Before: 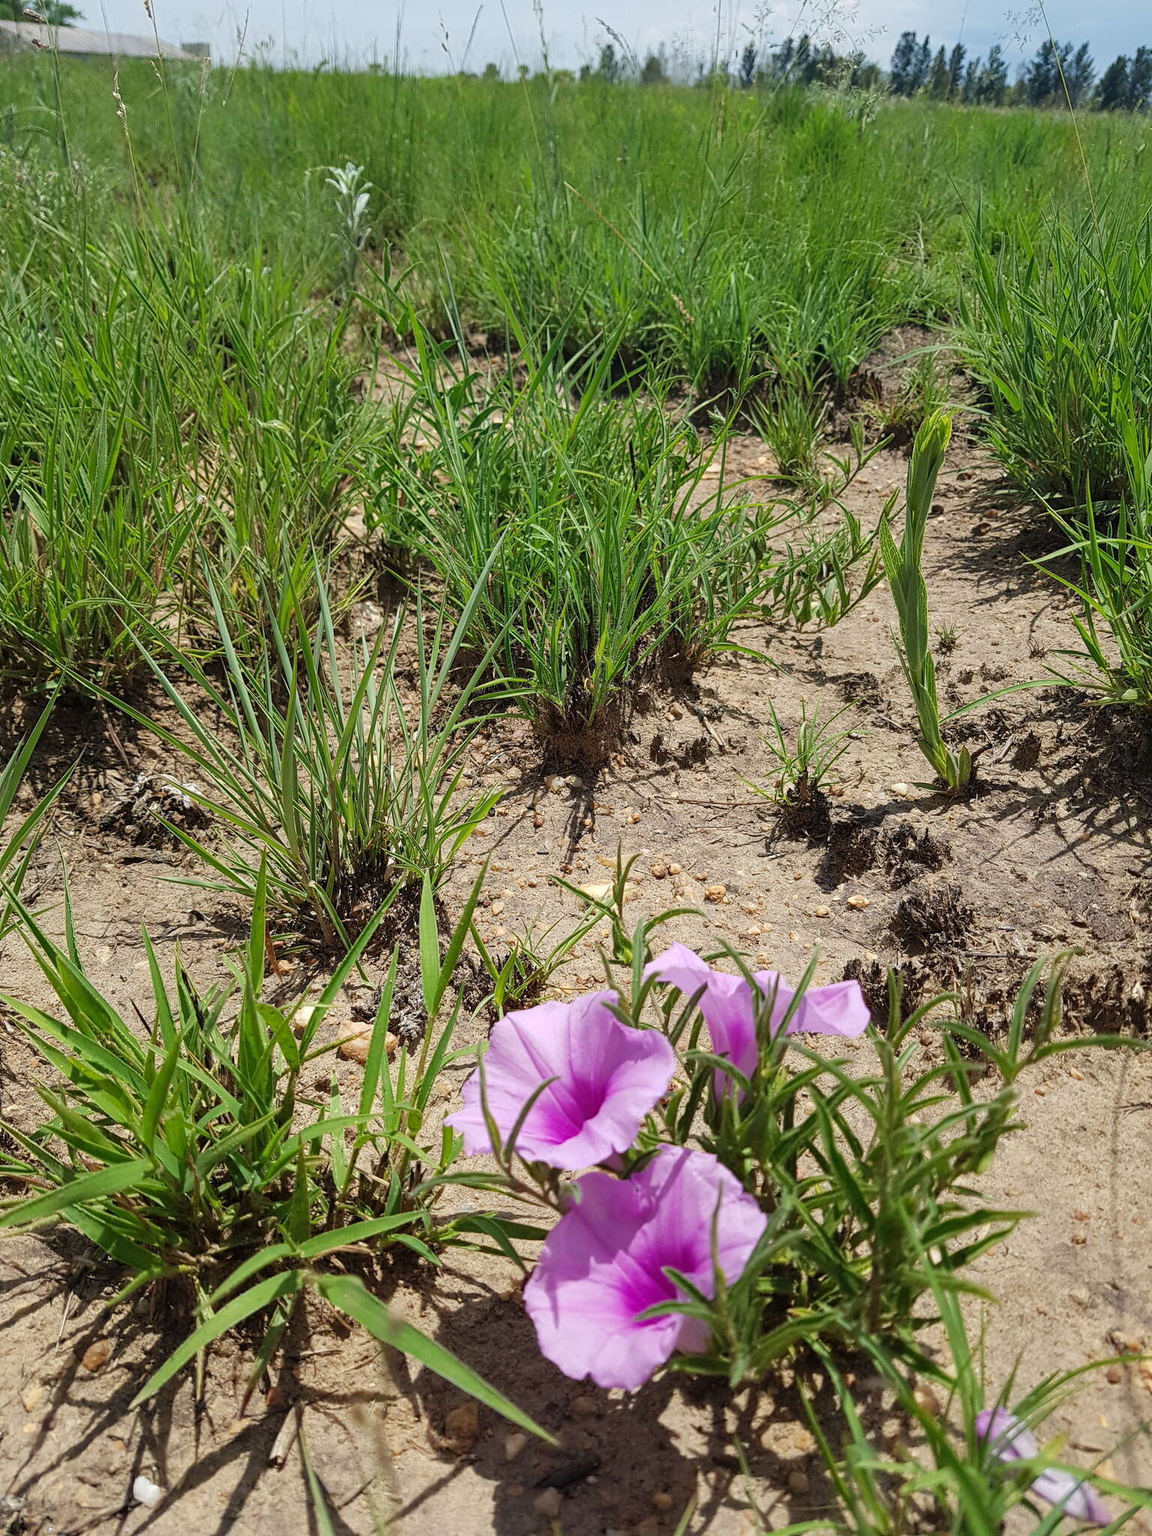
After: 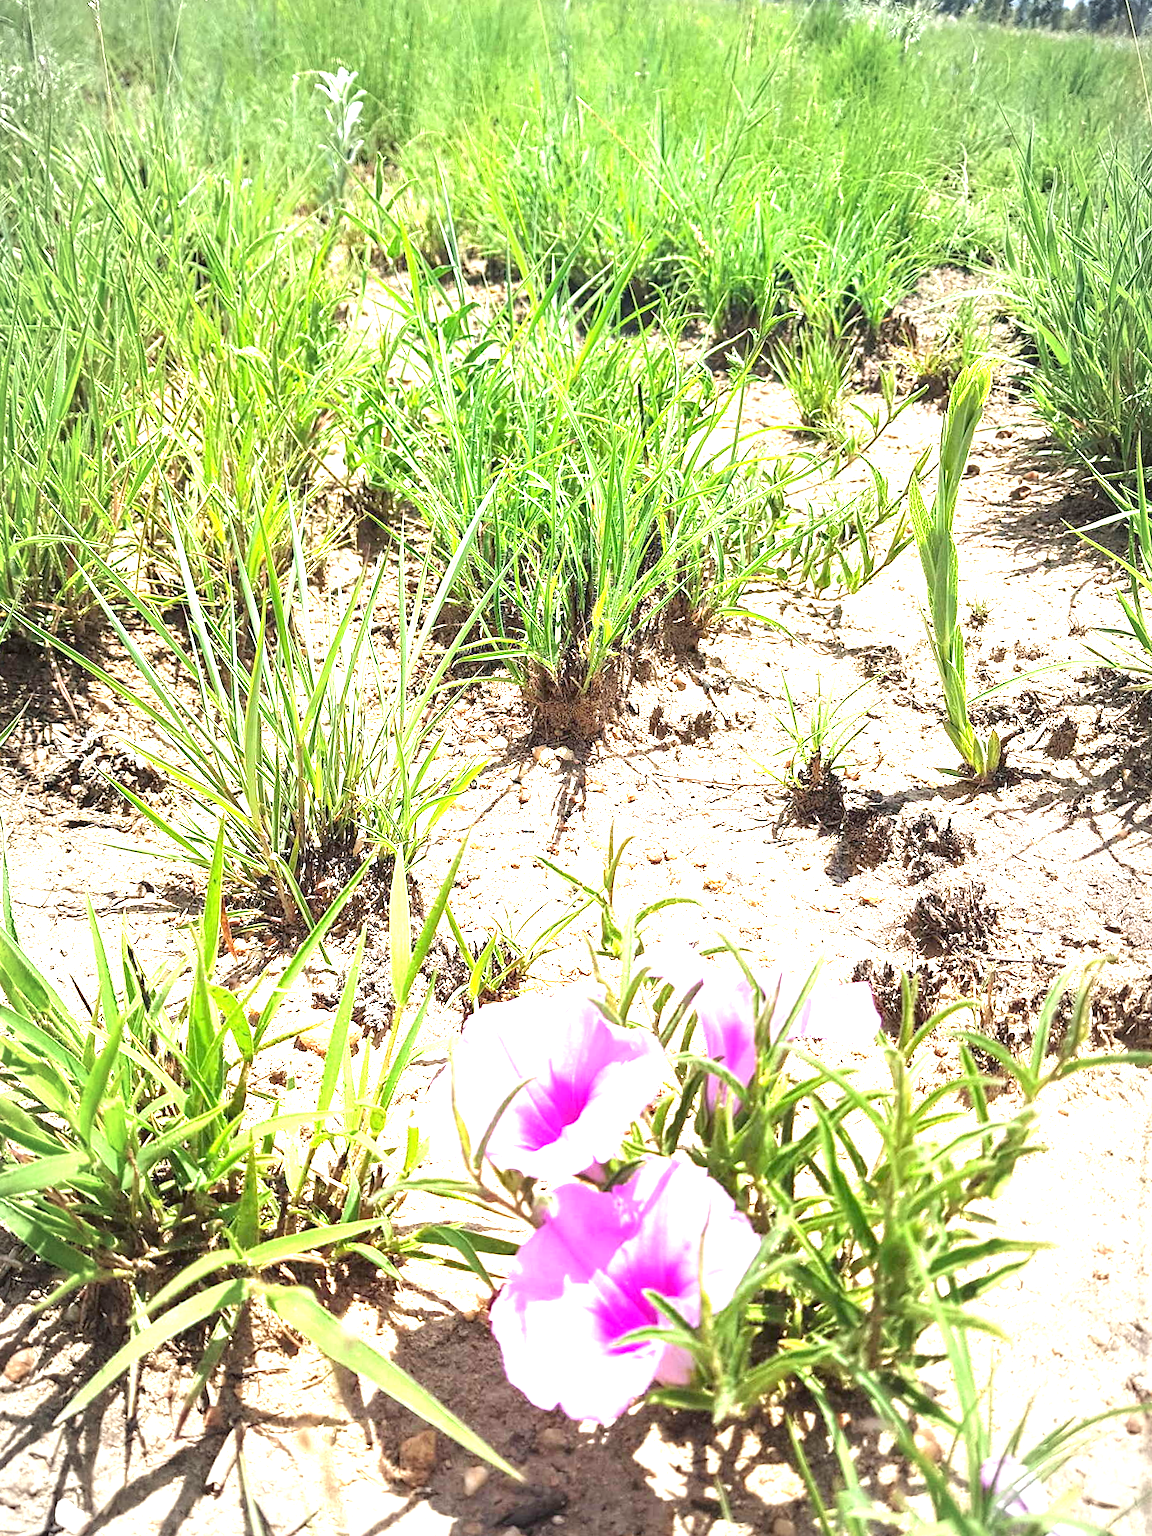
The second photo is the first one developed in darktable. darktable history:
exposure: black level correction 0, exposure 2.327 EV, compensate exposure bias true, compensate highlight preservation false
vignetting: fall-off radius 70%, automatic ratio true
crop and rotate: angle -1.96°, left 3.097%, top 4.154%, right 1.586%, bottom 0.529%
